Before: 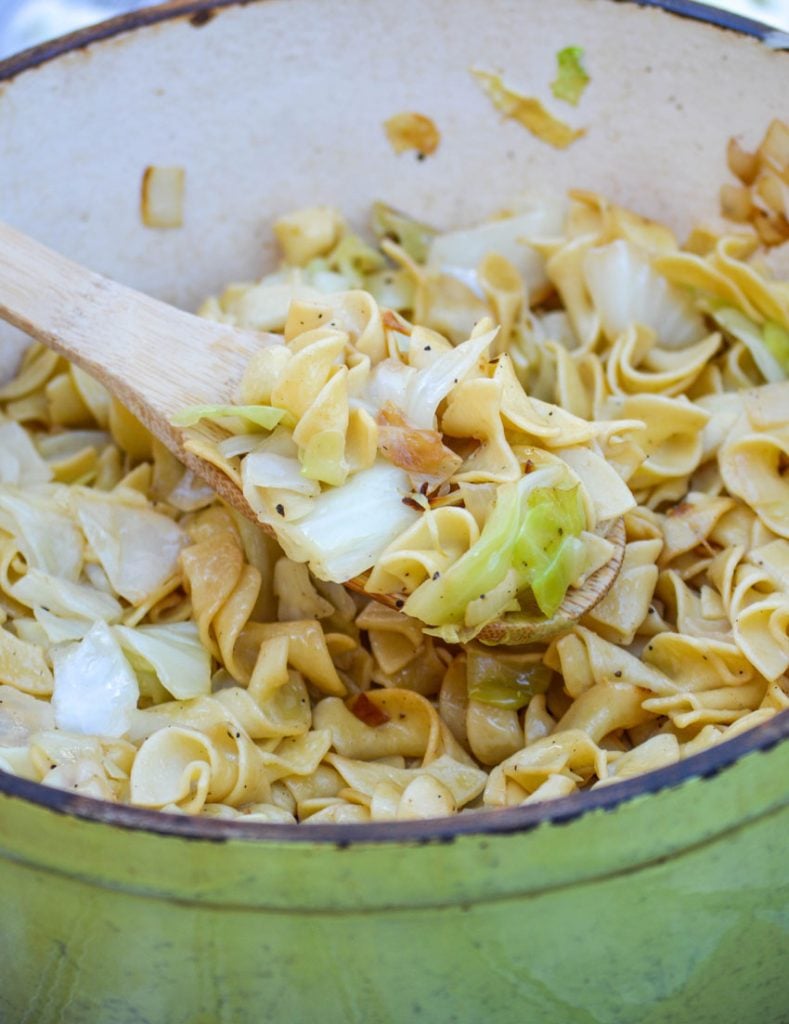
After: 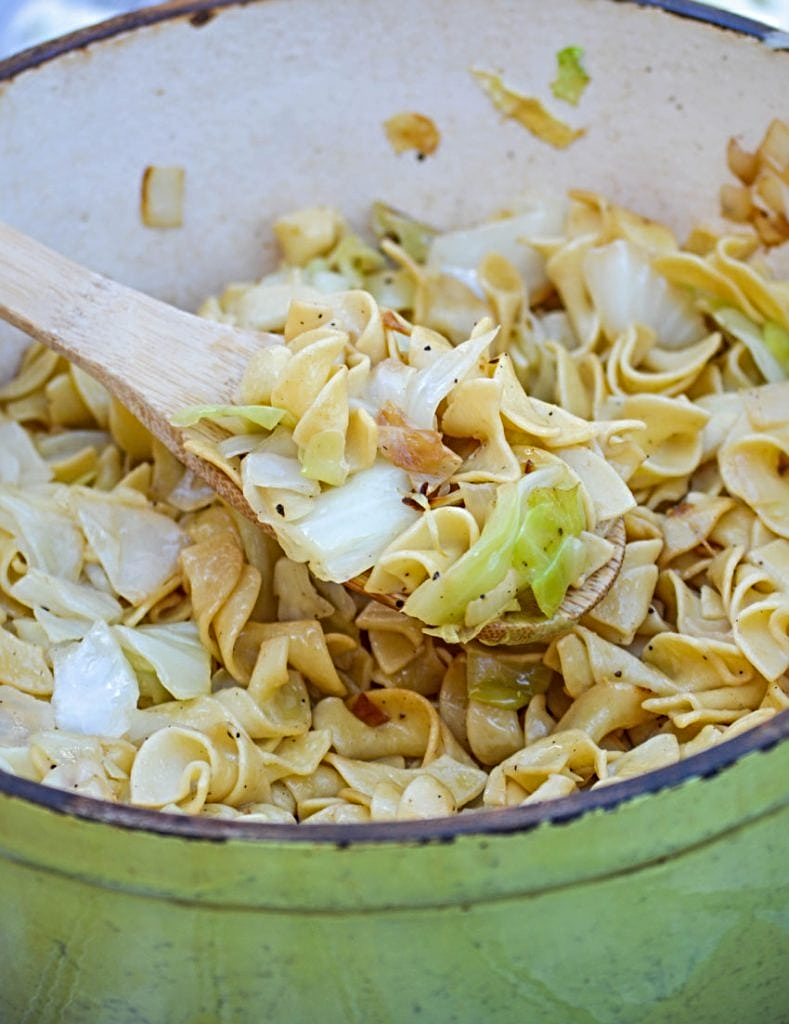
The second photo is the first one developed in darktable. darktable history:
sharpen: radius 4
shadows and highlights: shadows 25, highlights -25
